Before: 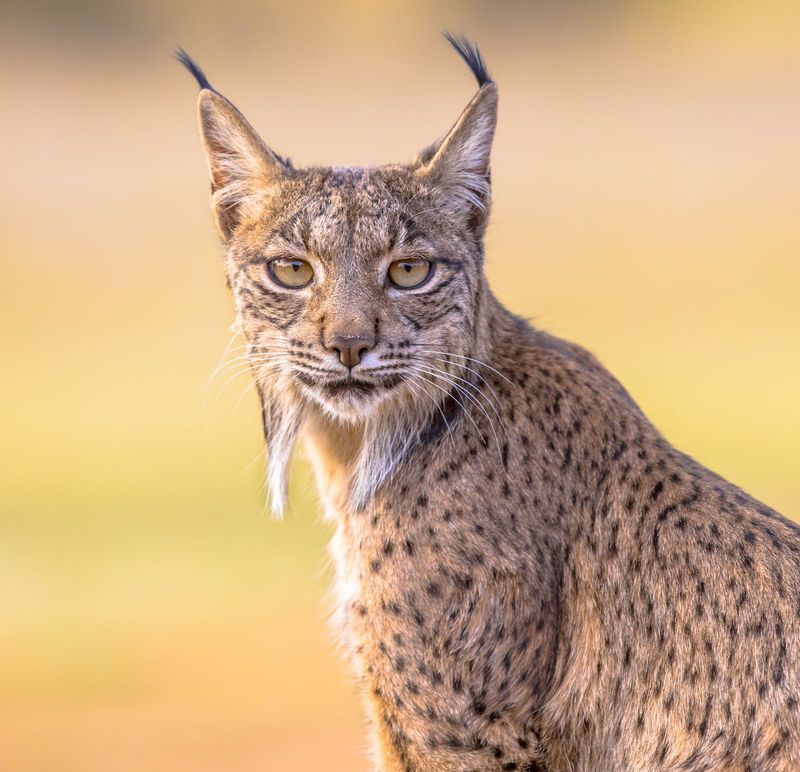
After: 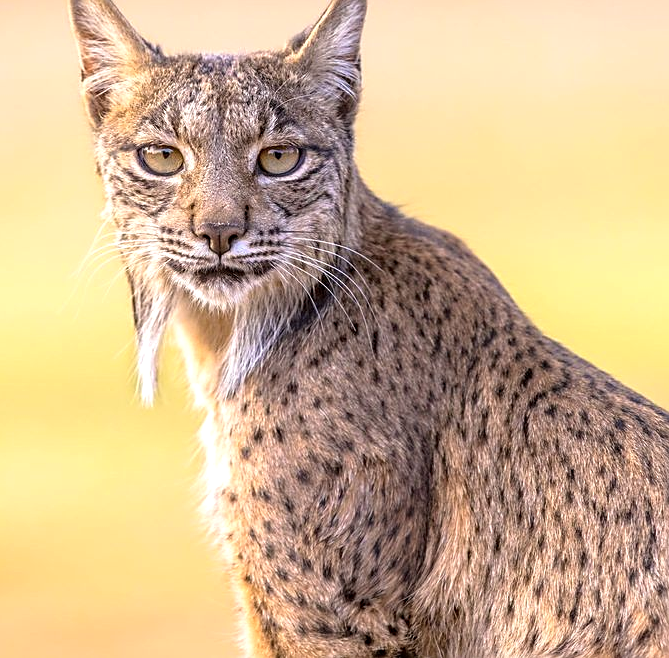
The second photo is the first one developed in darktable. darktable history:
crop: left 16.364%, top 14.729%
sharpen: amount 0.492
tone equalizer: -8 EV -0.396 EV, -7 EV -0.36 EV, -6 EV -0.32 EV, -5 EV -0.202 EV, -3 EV 0.224 EV, -2 EV 0.335 EV, -1 EV 0.382 EV, +0 EV 0.44 EV, smoothing diameter 2.11%, edges refinement/feathering 15.19, mask exposure compensation -1.57 EV, filter diffusion 5
